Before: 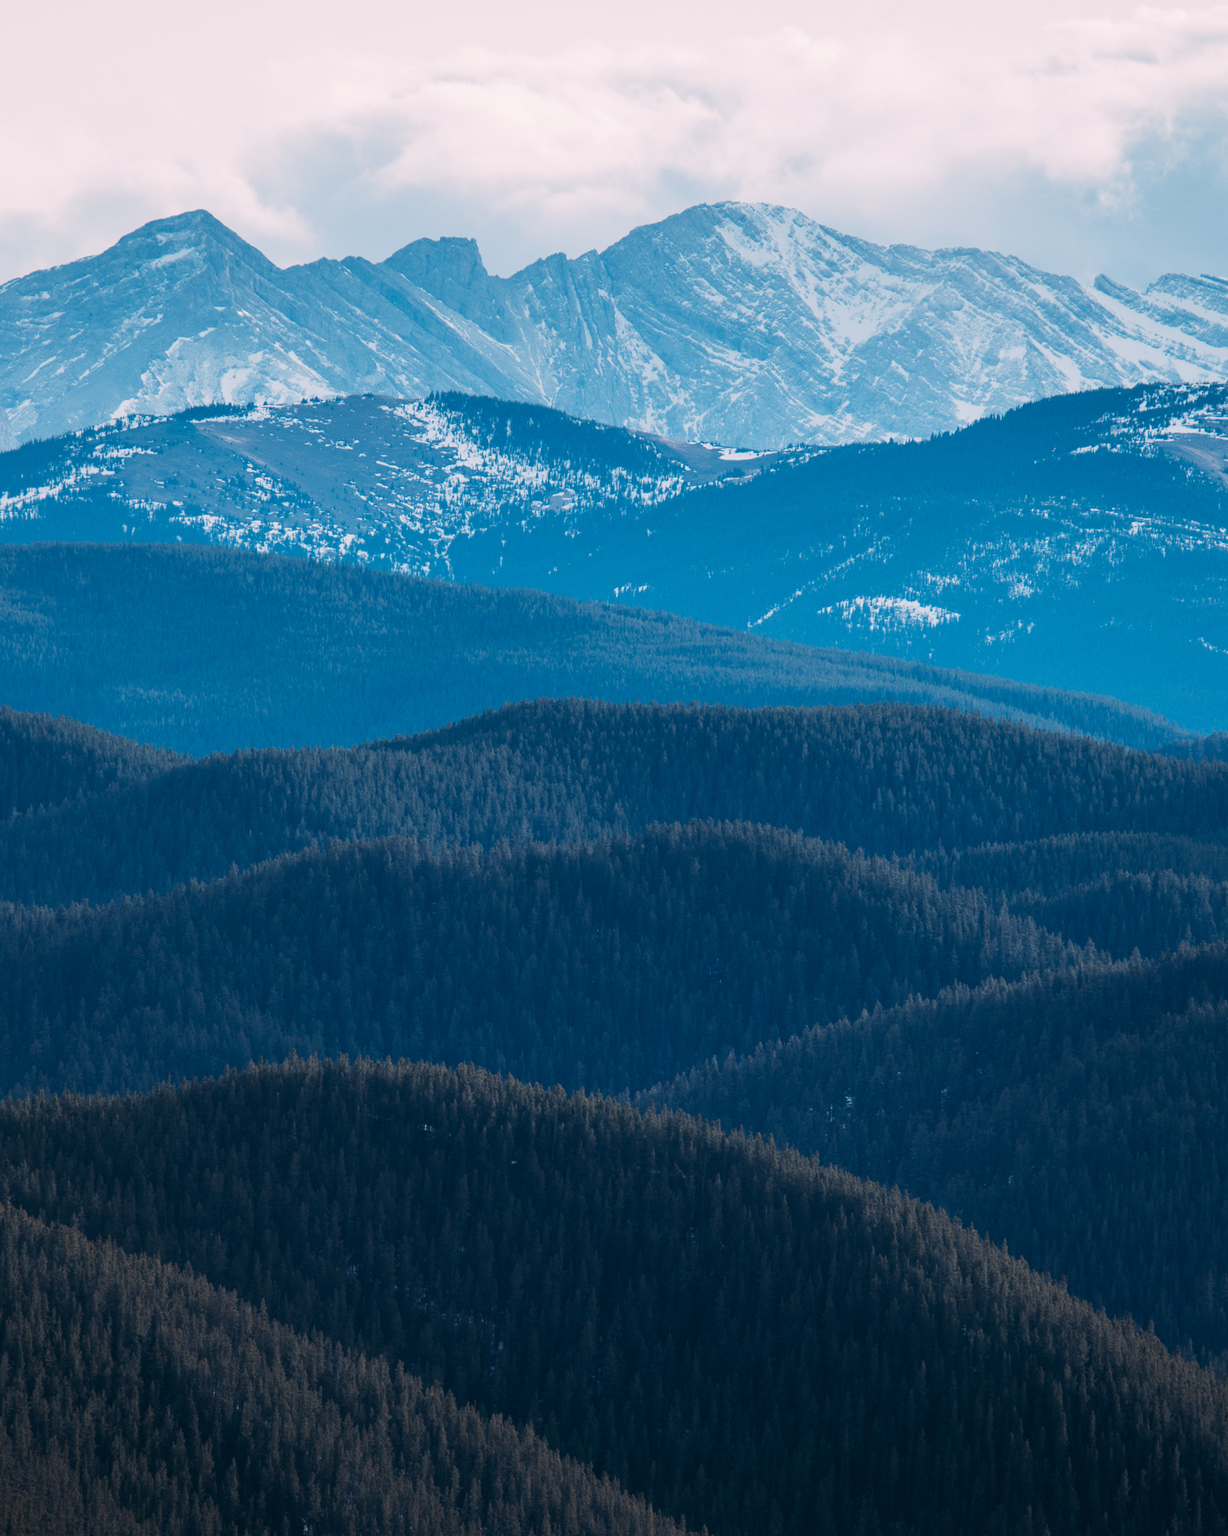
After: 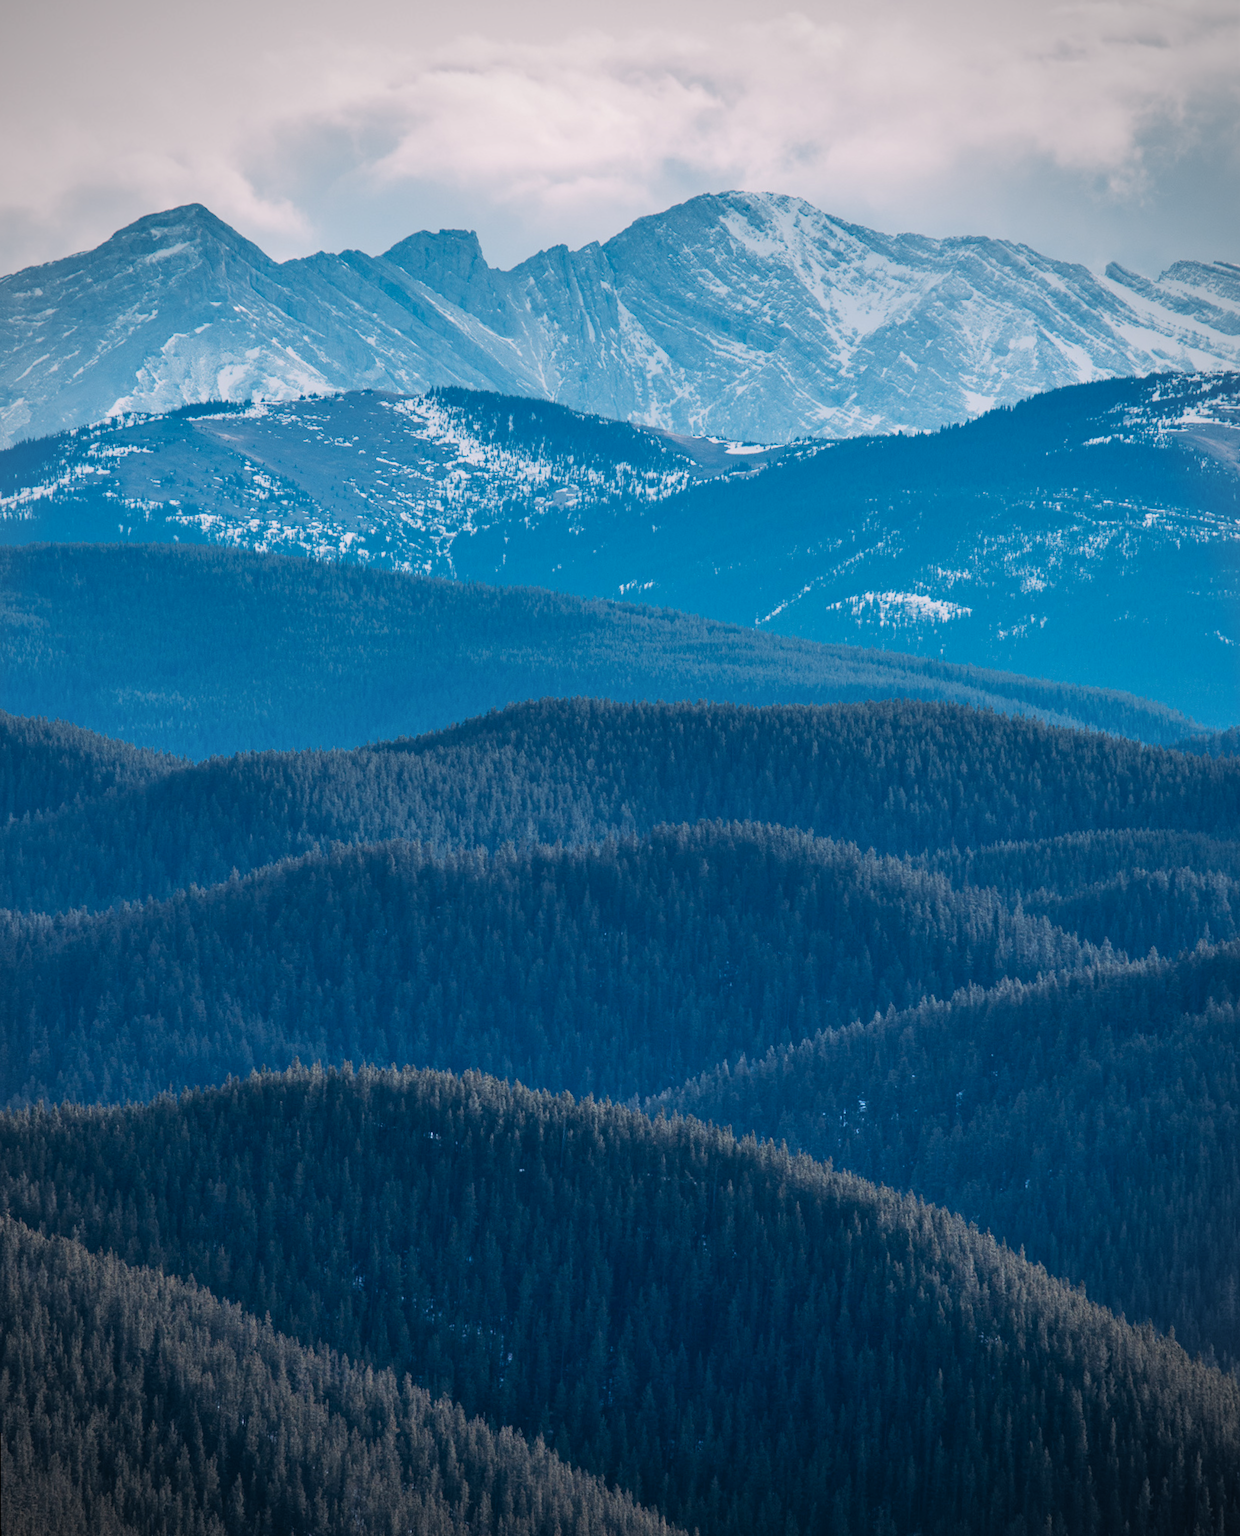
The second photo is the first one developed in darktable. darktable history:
rotate and perspective: rotation -0.45°, automatic cropping original format, crop left 0.008, crop right 0.992, crop top 0.012, crop bottom 0.988
vignetting: unbound false
exposure: black level correction 0.002, compensate highlight preservation false
shadows and highlights: shadows 49, highlights -41, soften with gaussian
